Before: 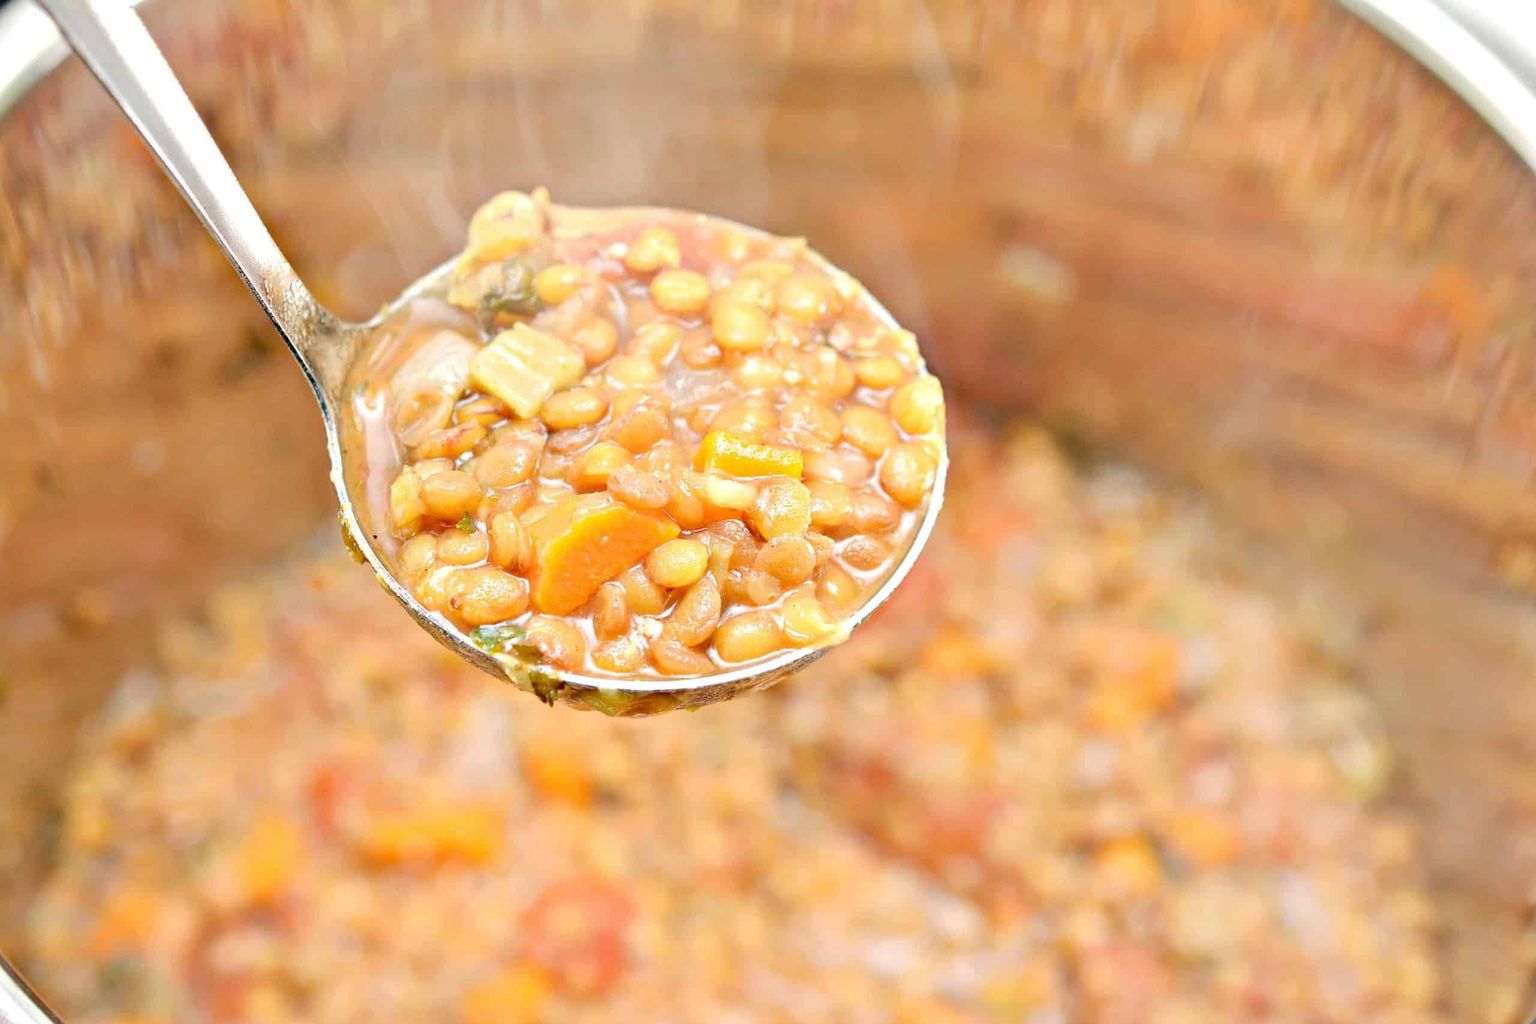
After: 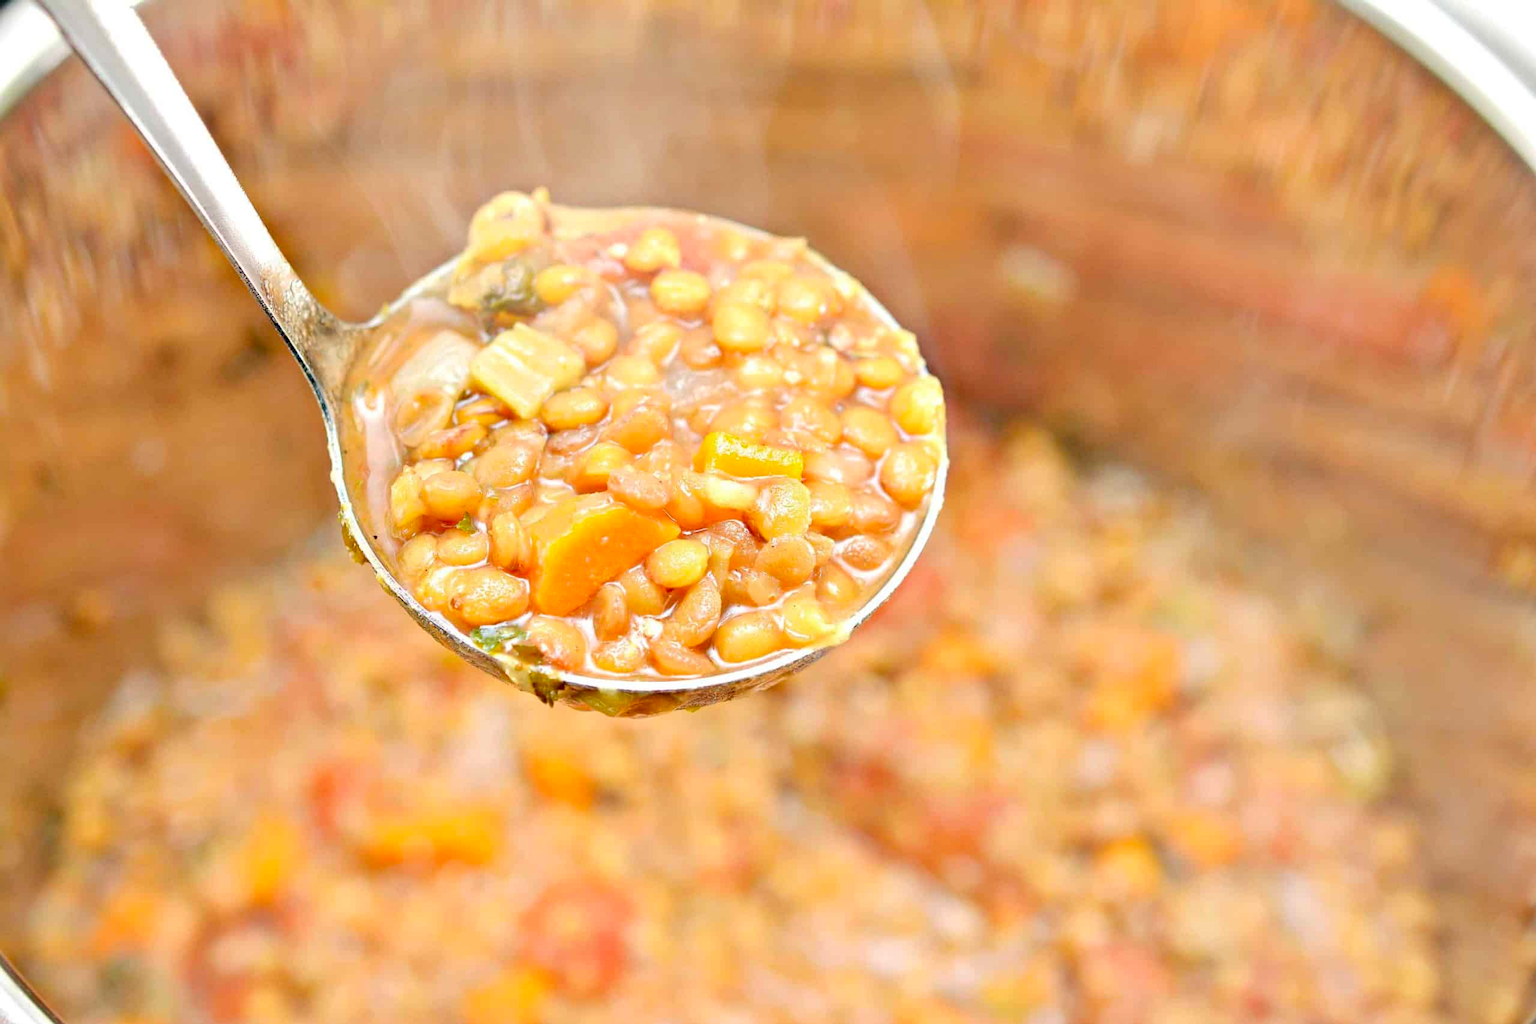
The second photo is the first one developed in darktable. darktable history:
white balance: emerald 1
contrast brightness saturation: contrast 0.04, saturation 0.16
